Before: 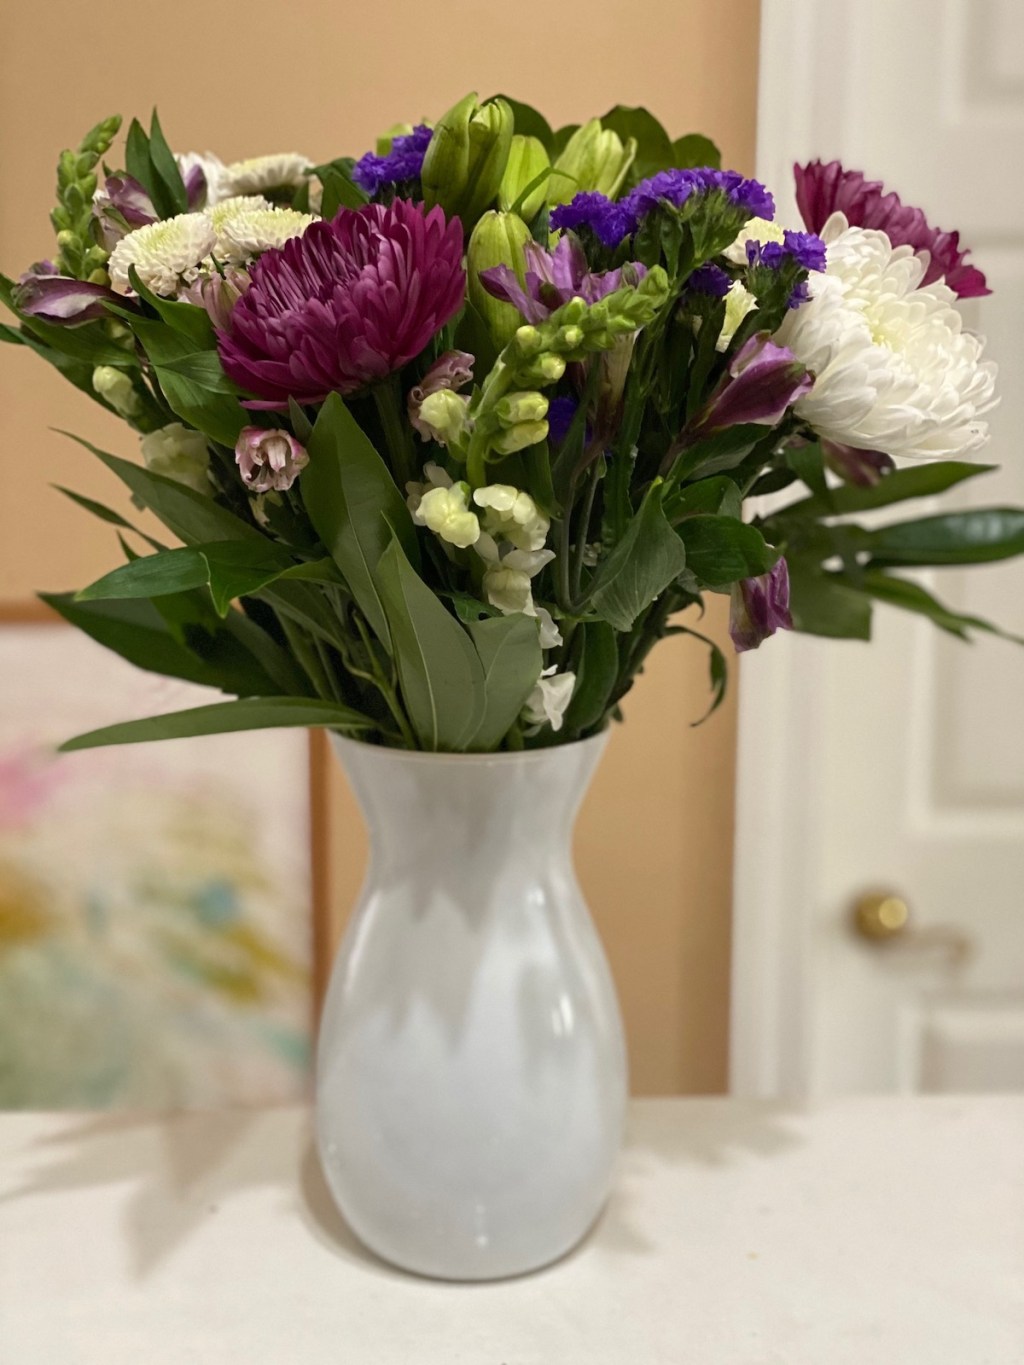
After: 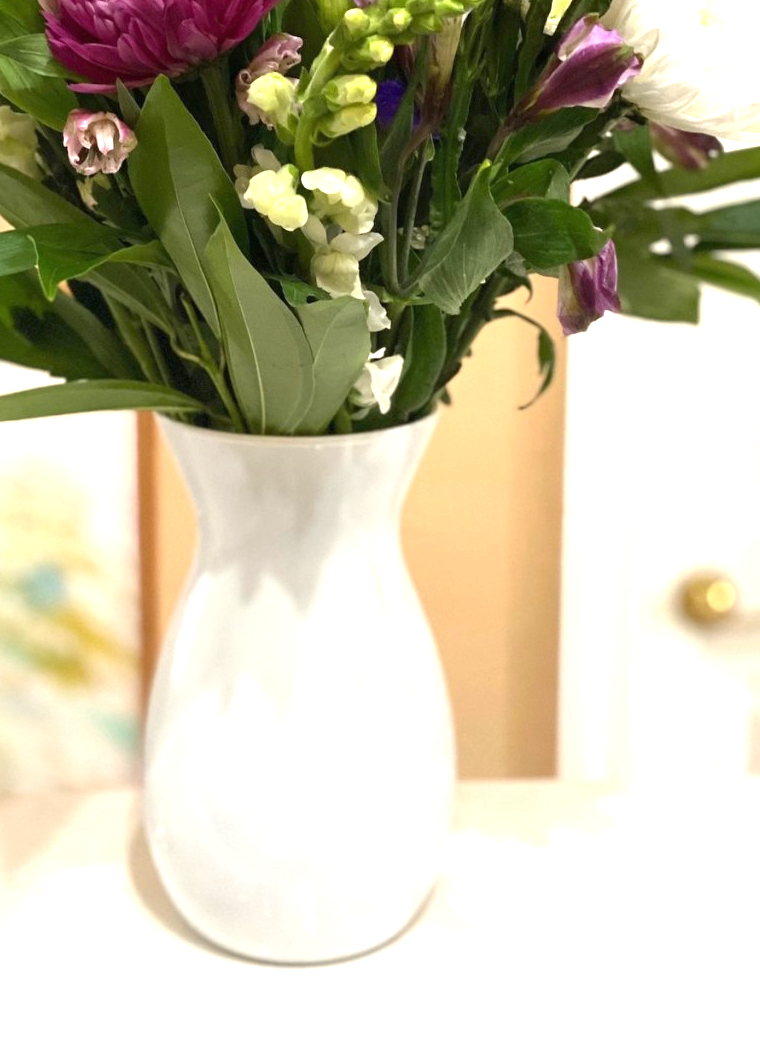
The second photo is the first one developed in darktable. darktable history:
exposure: black level correction 0, exposure 1.199 EV, compensate highlight preservation false
crop: left 16.837%, top 23.272%, right 8.851%
